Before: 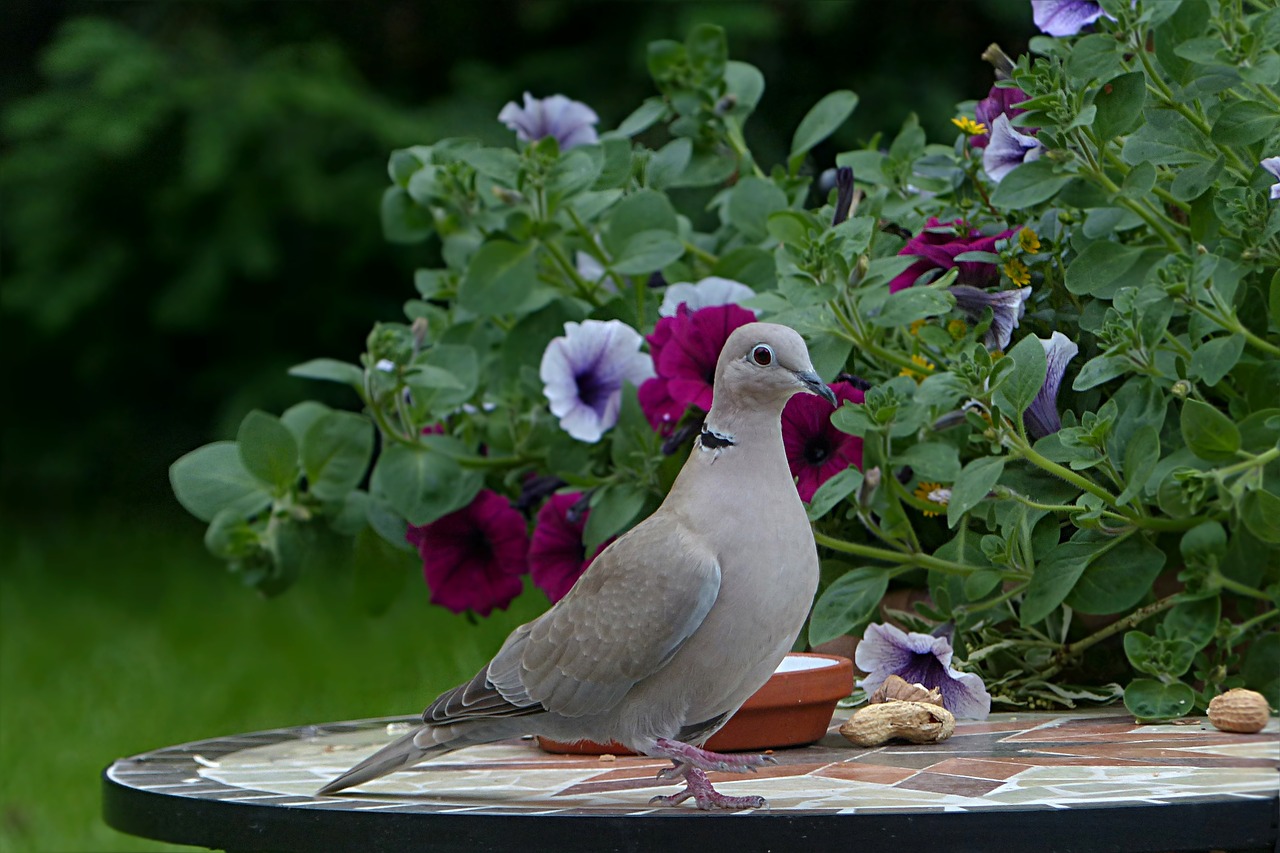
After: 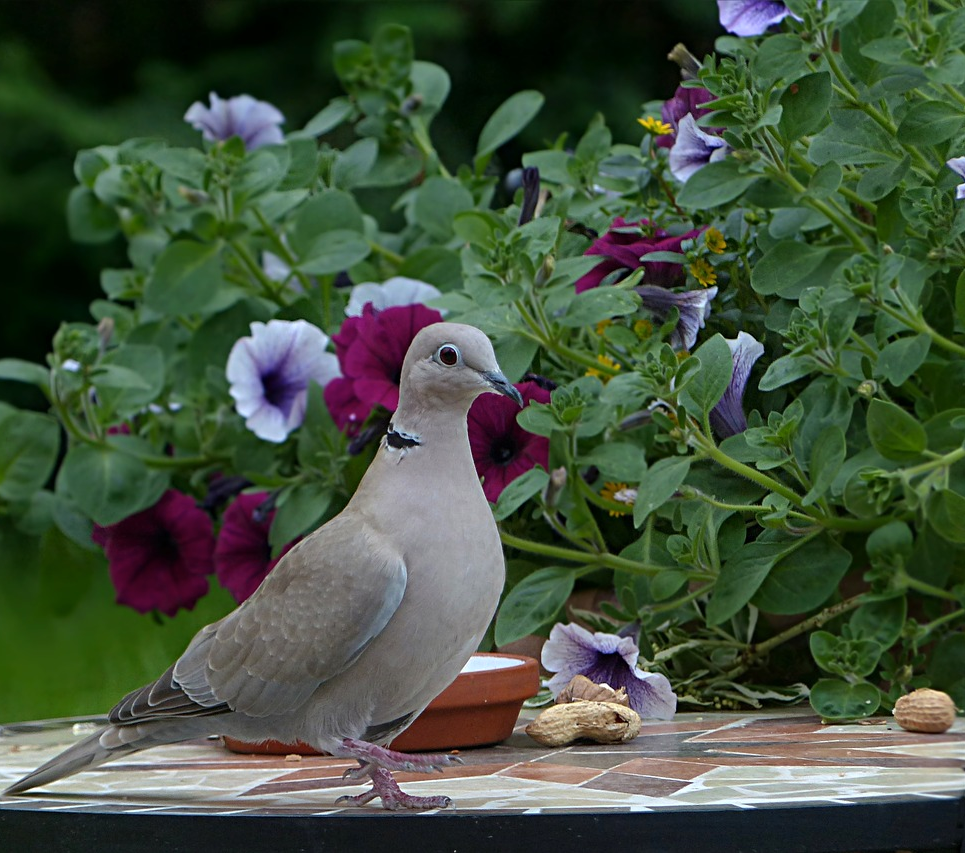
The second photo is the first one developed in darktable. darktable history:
color zones: curves: ch0 [(0.068, 0.464) (0.25, 0.5) (0.48, 0.508) (0.75, 0.536) (0.886, 0.476) (0.967, 0.456)]; ch1 [(0.066, 0.456) (0.25, 0.5) (0.616, 0.508) (0.746, 0.56) (0.934, 0.444)]
crop and rotate: left 24.6%
